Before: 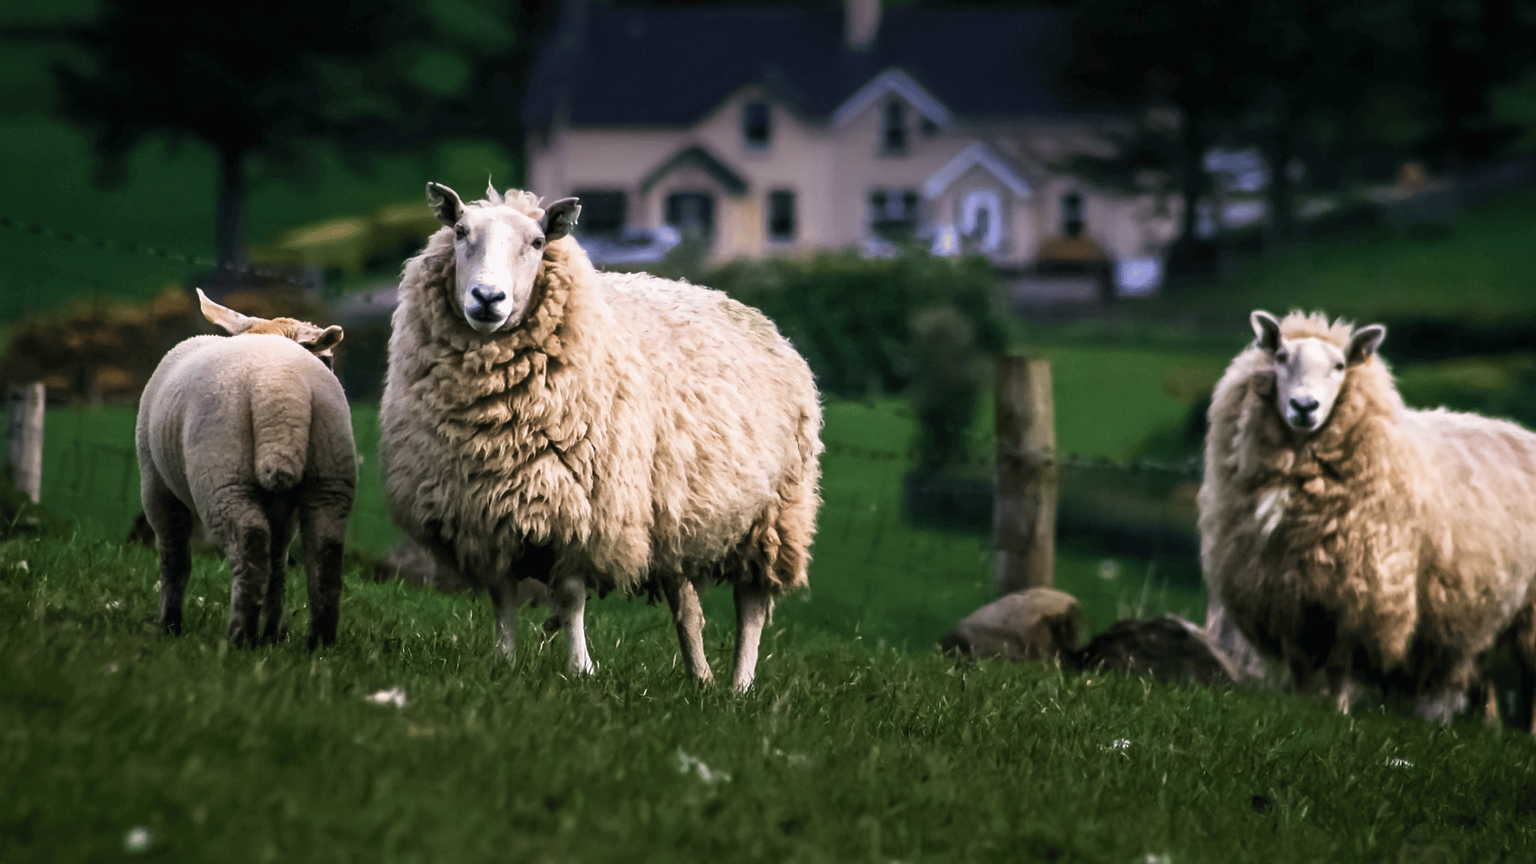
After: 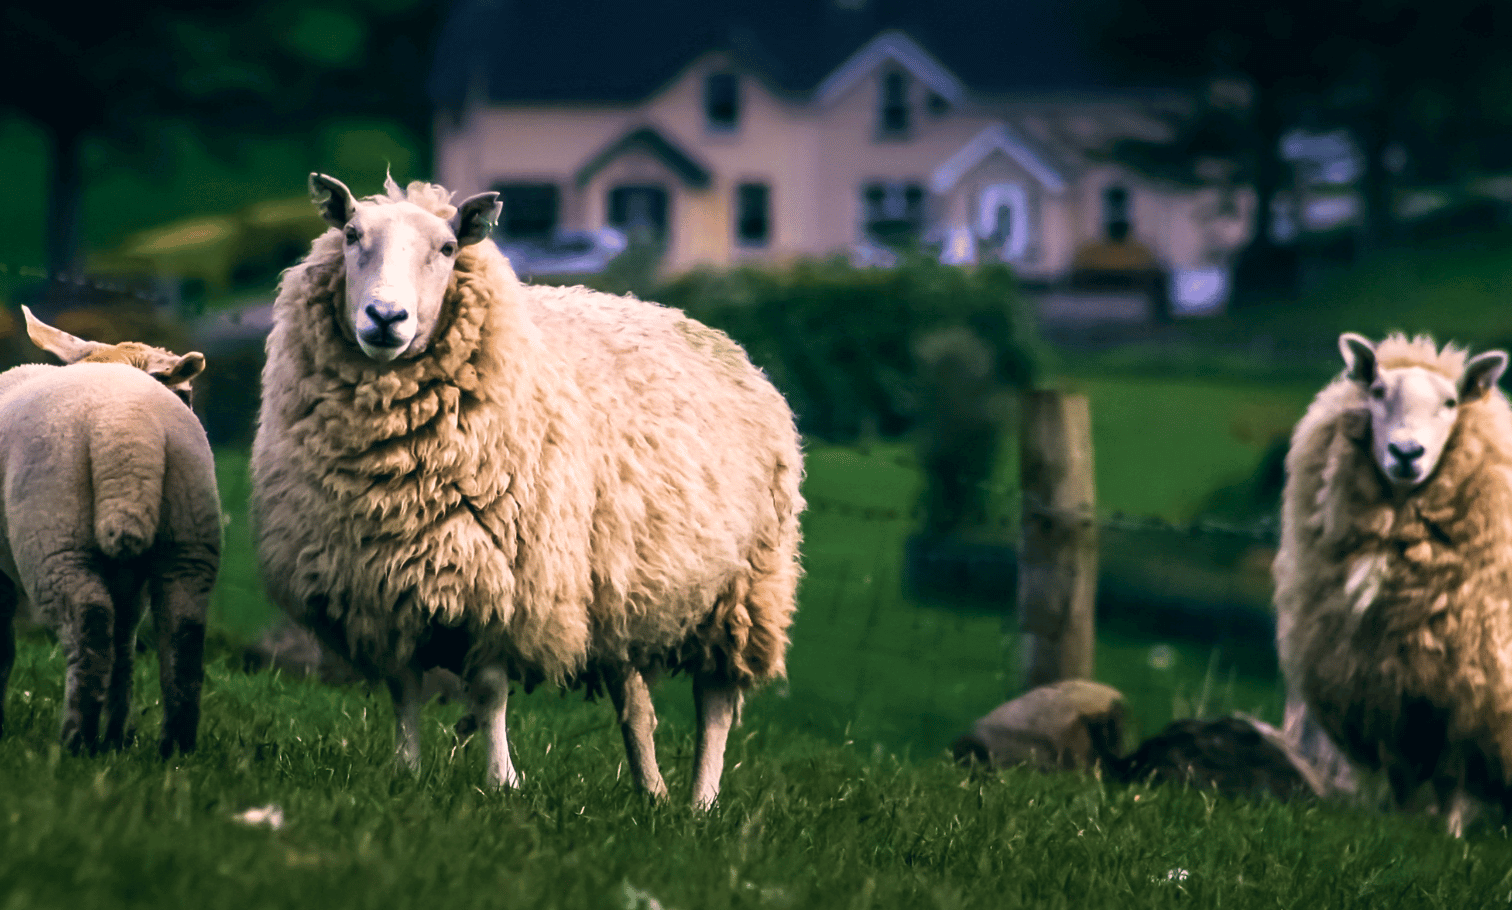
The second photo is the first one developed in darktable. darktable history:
tone equalizer: edges refinement/feathering 500, mask exposure compensation -1.57 EV, preserve details no
crop: left 11.669%, top 5.142%, right 9.575%, bottom 10.559%
exposure: black level correction 0, exposure 0 EV, compensate highlight preservation false
color correction: highlights a* 5.48, highlights b* 5.36, shadows a* -4.56, shadows b* -4.98
velvia: strength 28.59%
